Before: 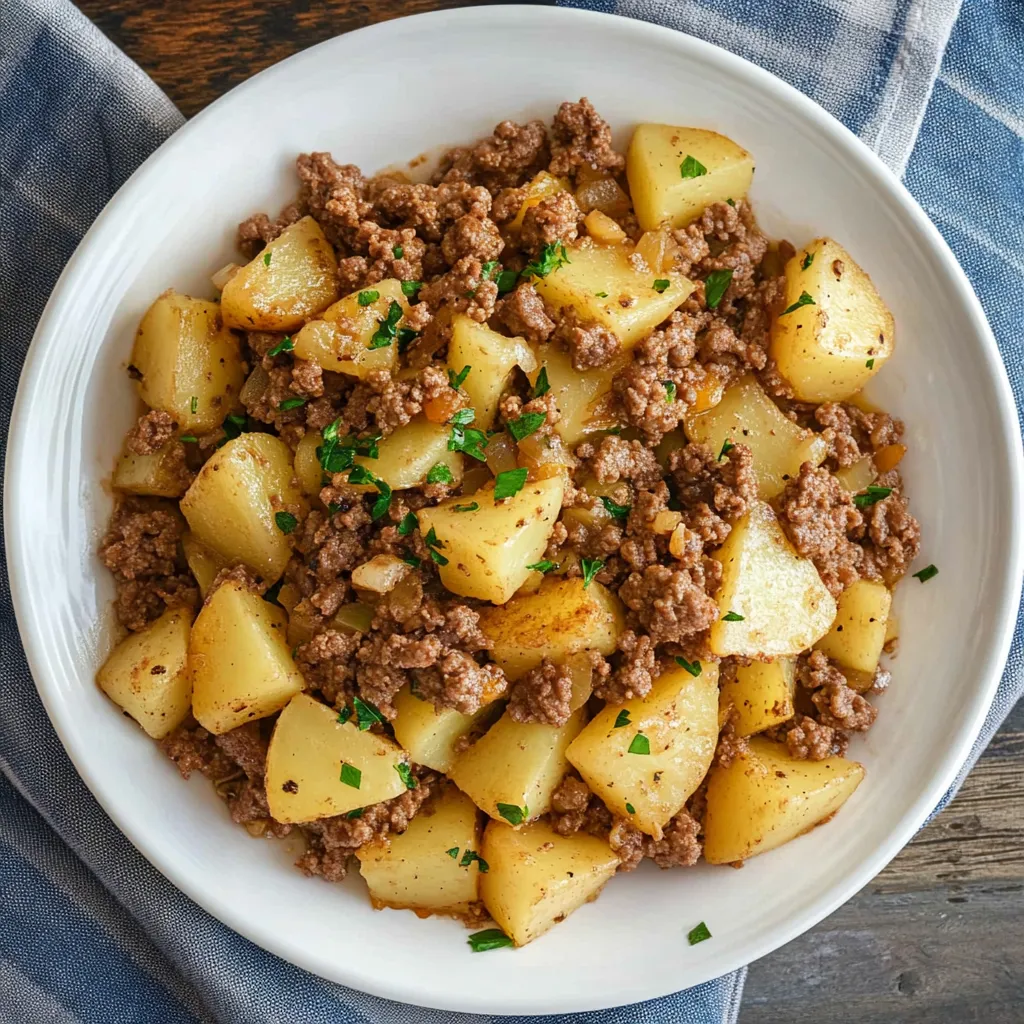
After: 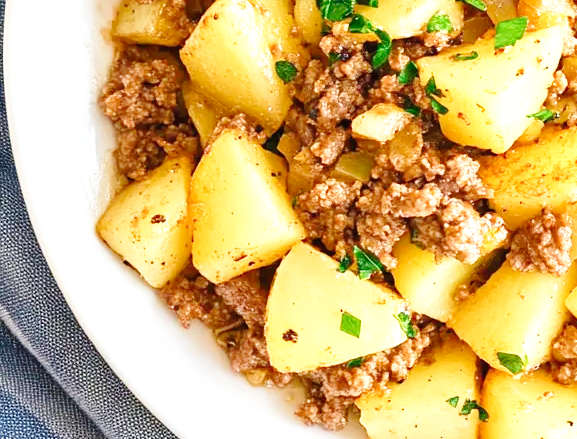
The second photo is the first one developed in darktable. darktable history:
exposure: black level correction -0.001, exposure 0.904 EV, compensate highlight preservation false
crop: top 44.085%, right 43.567%, bottom 12.971%
base curve: curves: ch0 [(0, 0) (0.008, 0.007) (0.022, 0.029) (0.048, 0.089) (0.092, 0.197) (0.191, 0.399) (0.275, 0.534) (0.357, 0.65) (0.477, 0.78) (0.542, 0.833) (0.799, 0.973) (1, 1)], preserve colors none
